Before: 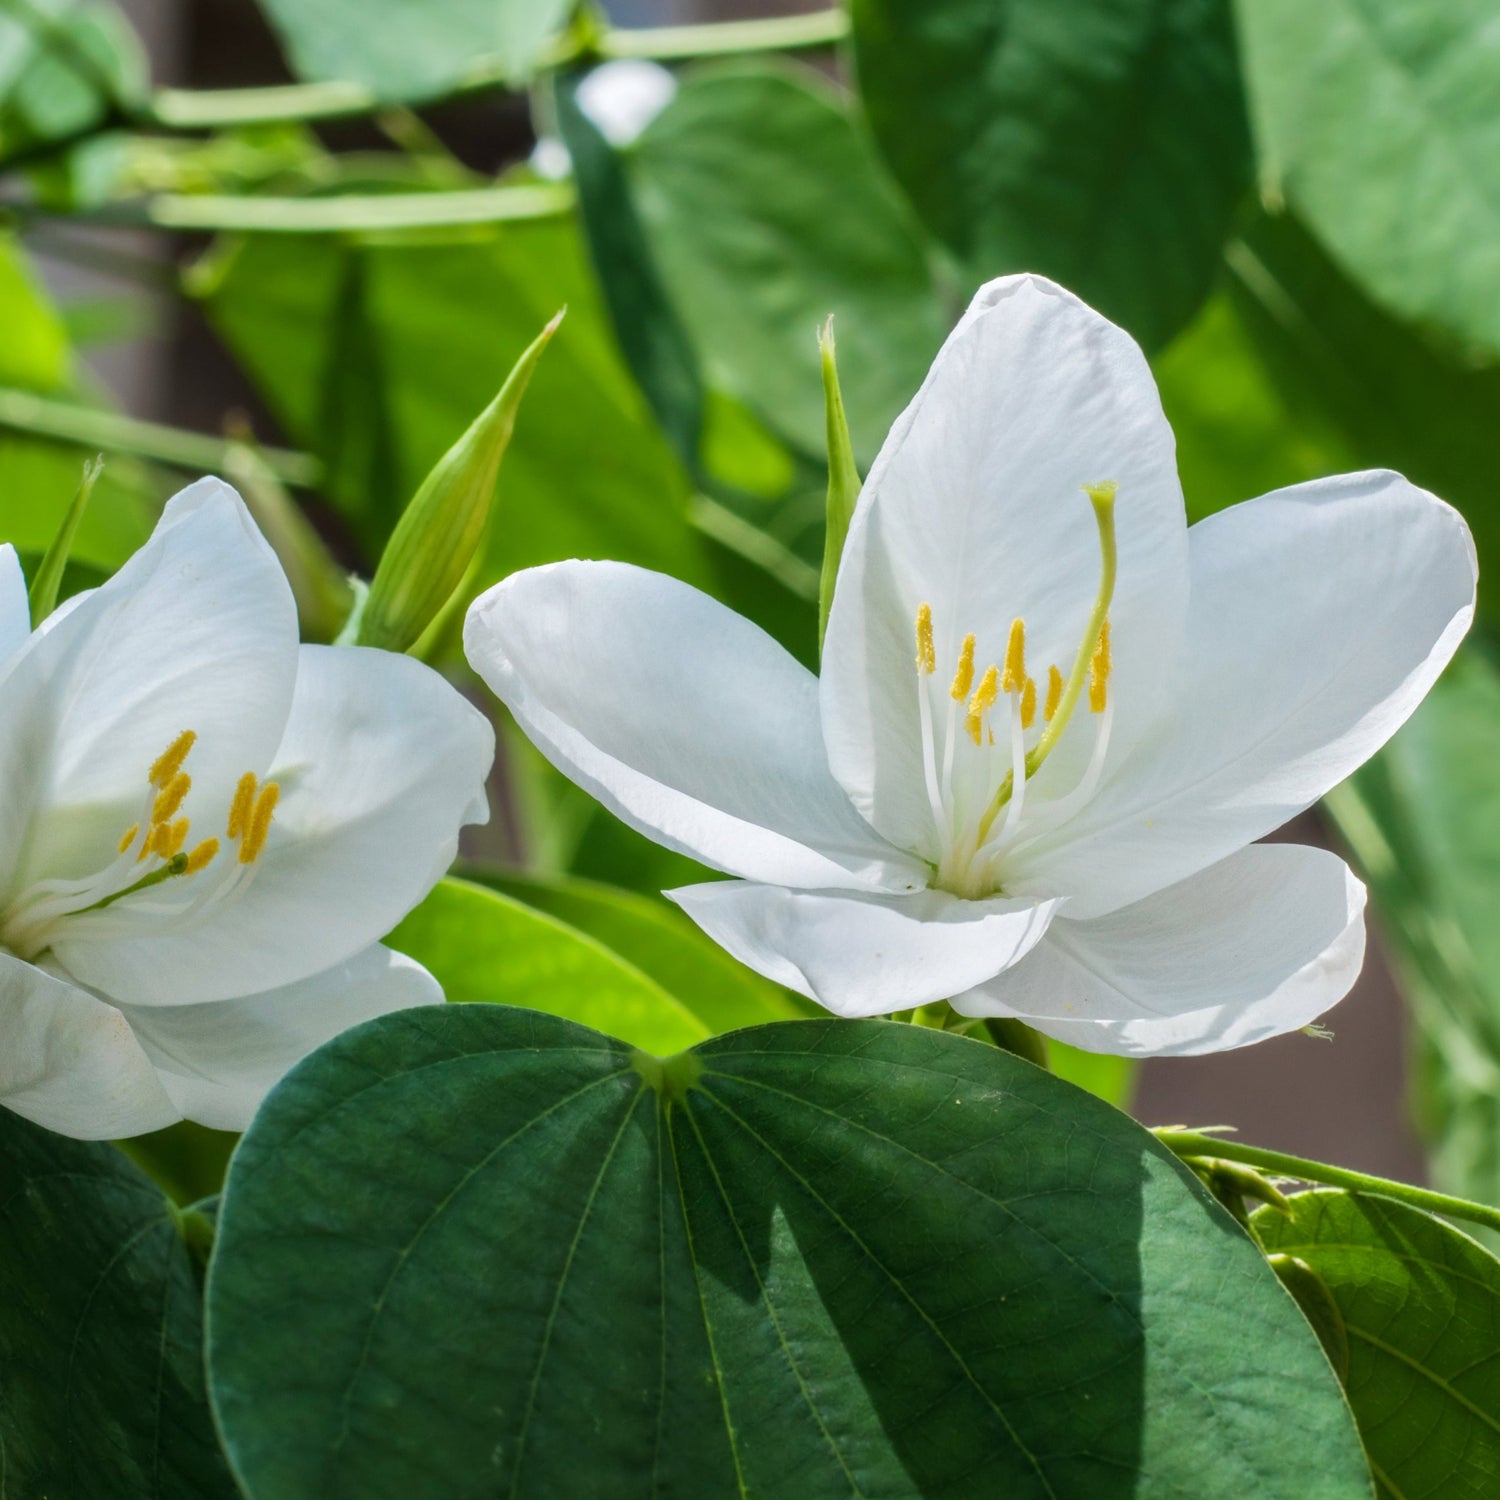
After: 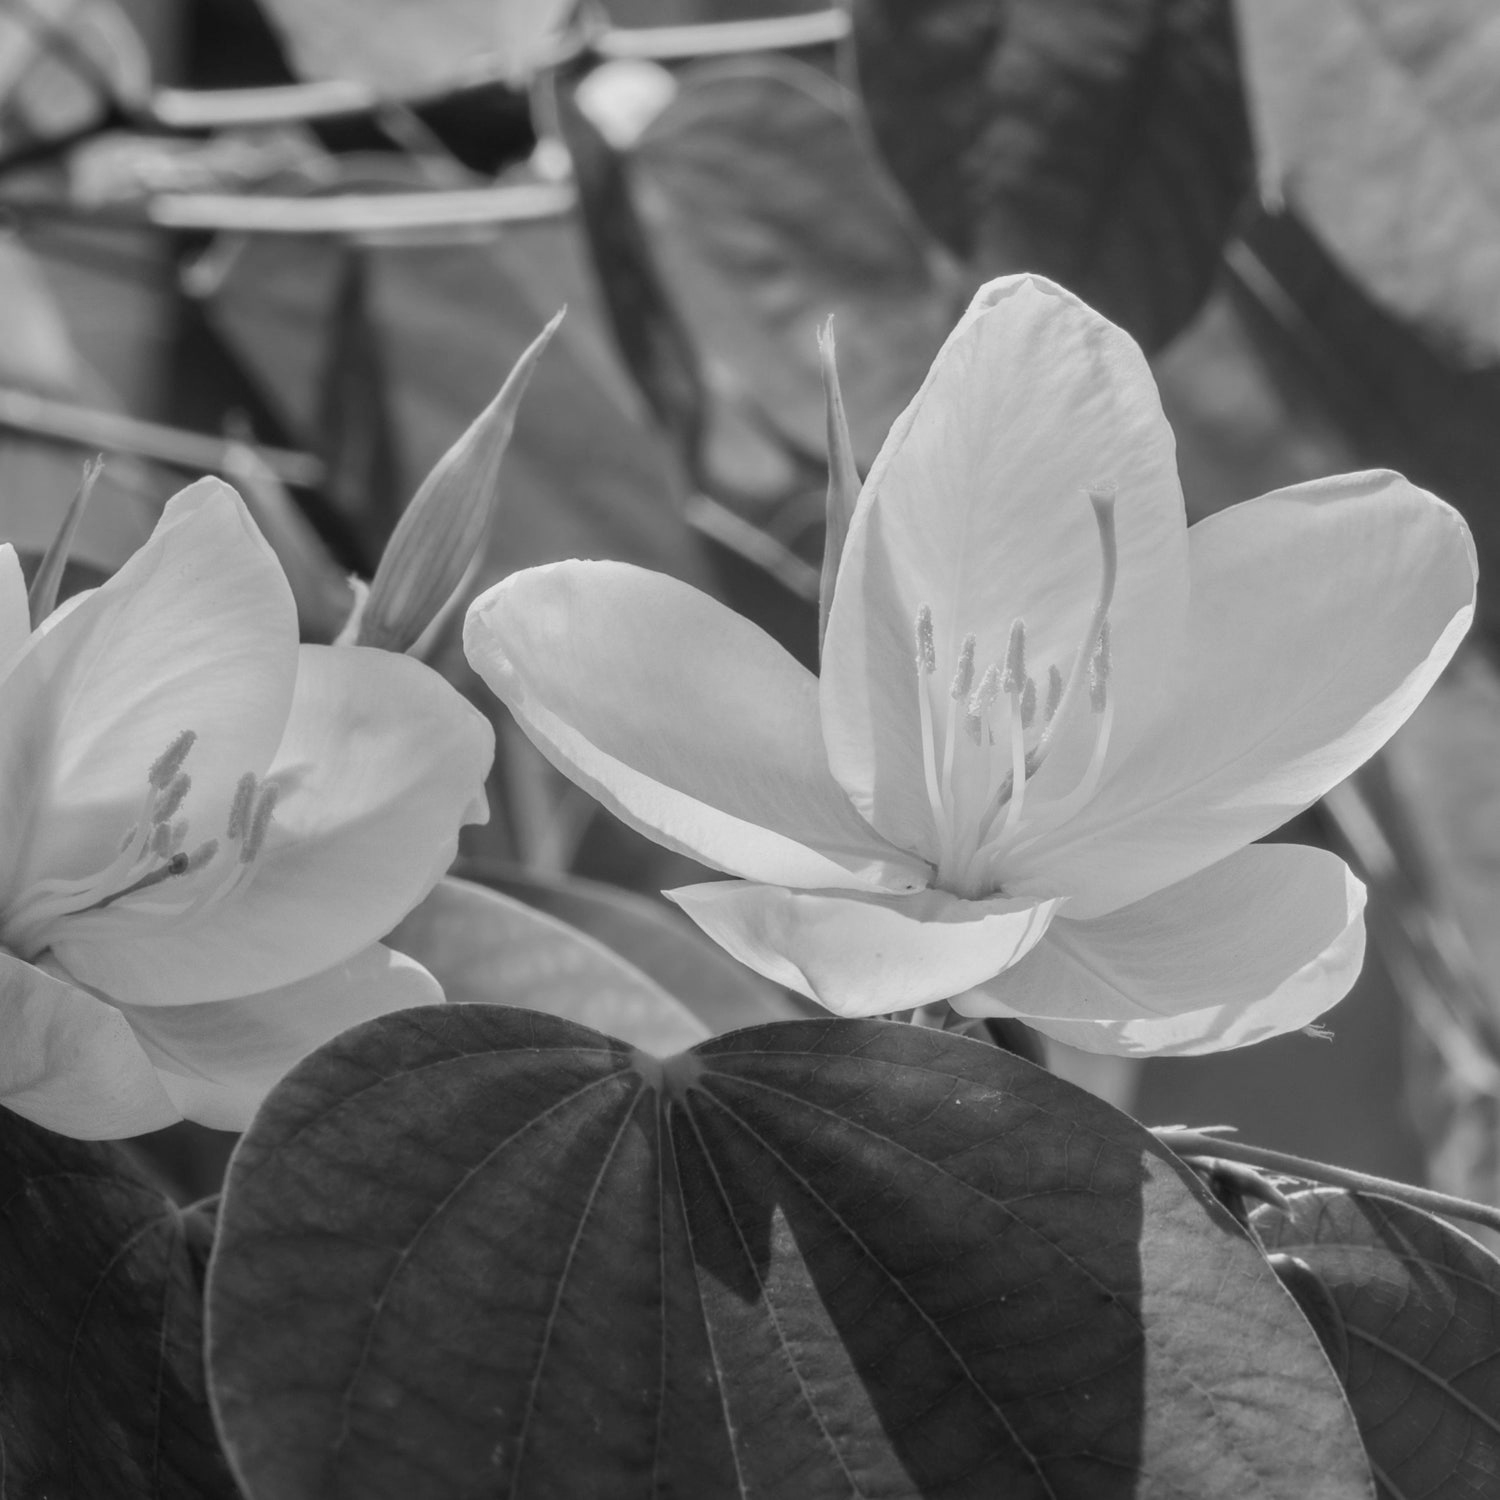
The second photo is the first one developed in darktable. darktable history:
color correction: saturation 0.5
exposure: compensate highlight preservation false
monochrome: a 26.22, b 42.67, size 0.8
white balance: red 0.983, blue 1.036
